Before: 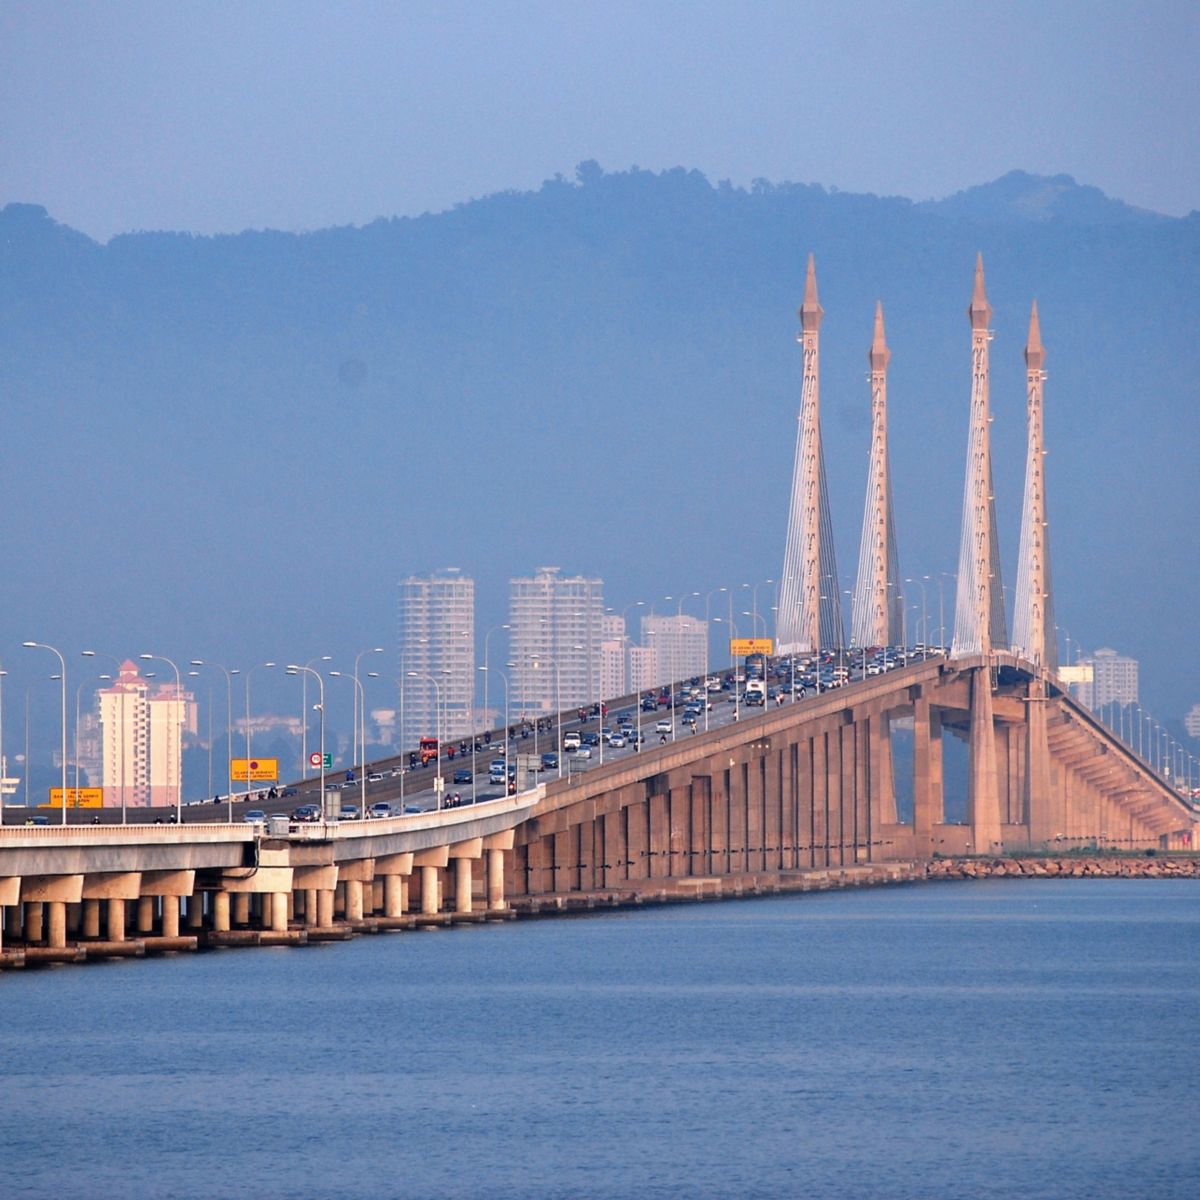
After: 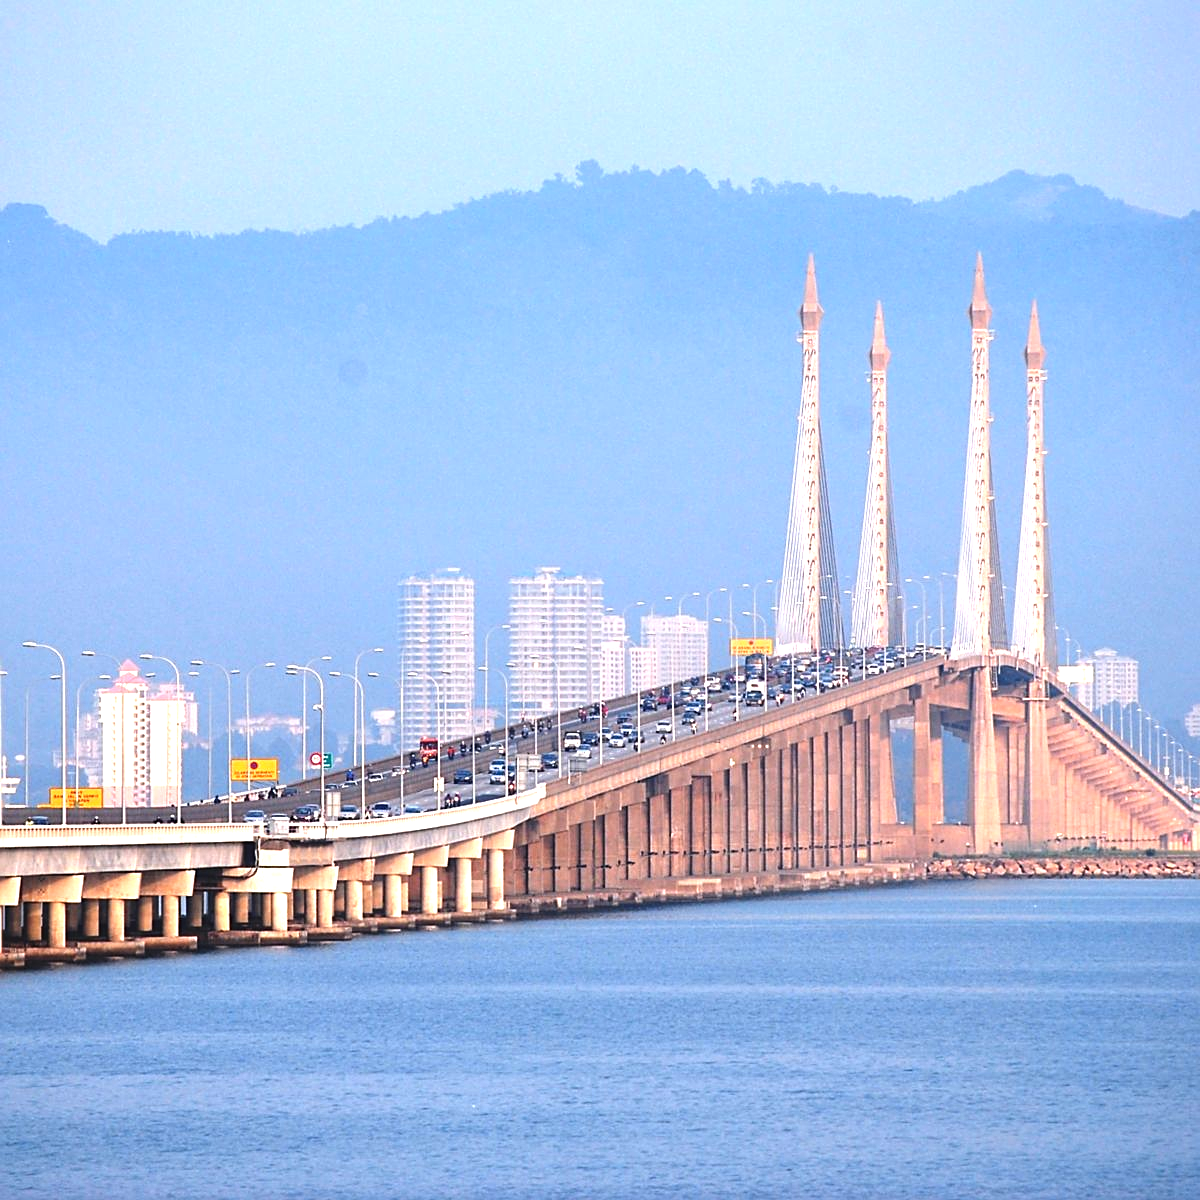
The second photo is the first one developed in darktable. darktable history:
sharpen: on, module defaults
base curve: curves: ch0 [(0, 0) (0.989, 0.992)], preserve colors none
exposure: black level correction -0.005, exposure 1 EV, compensate highlight preservation false
